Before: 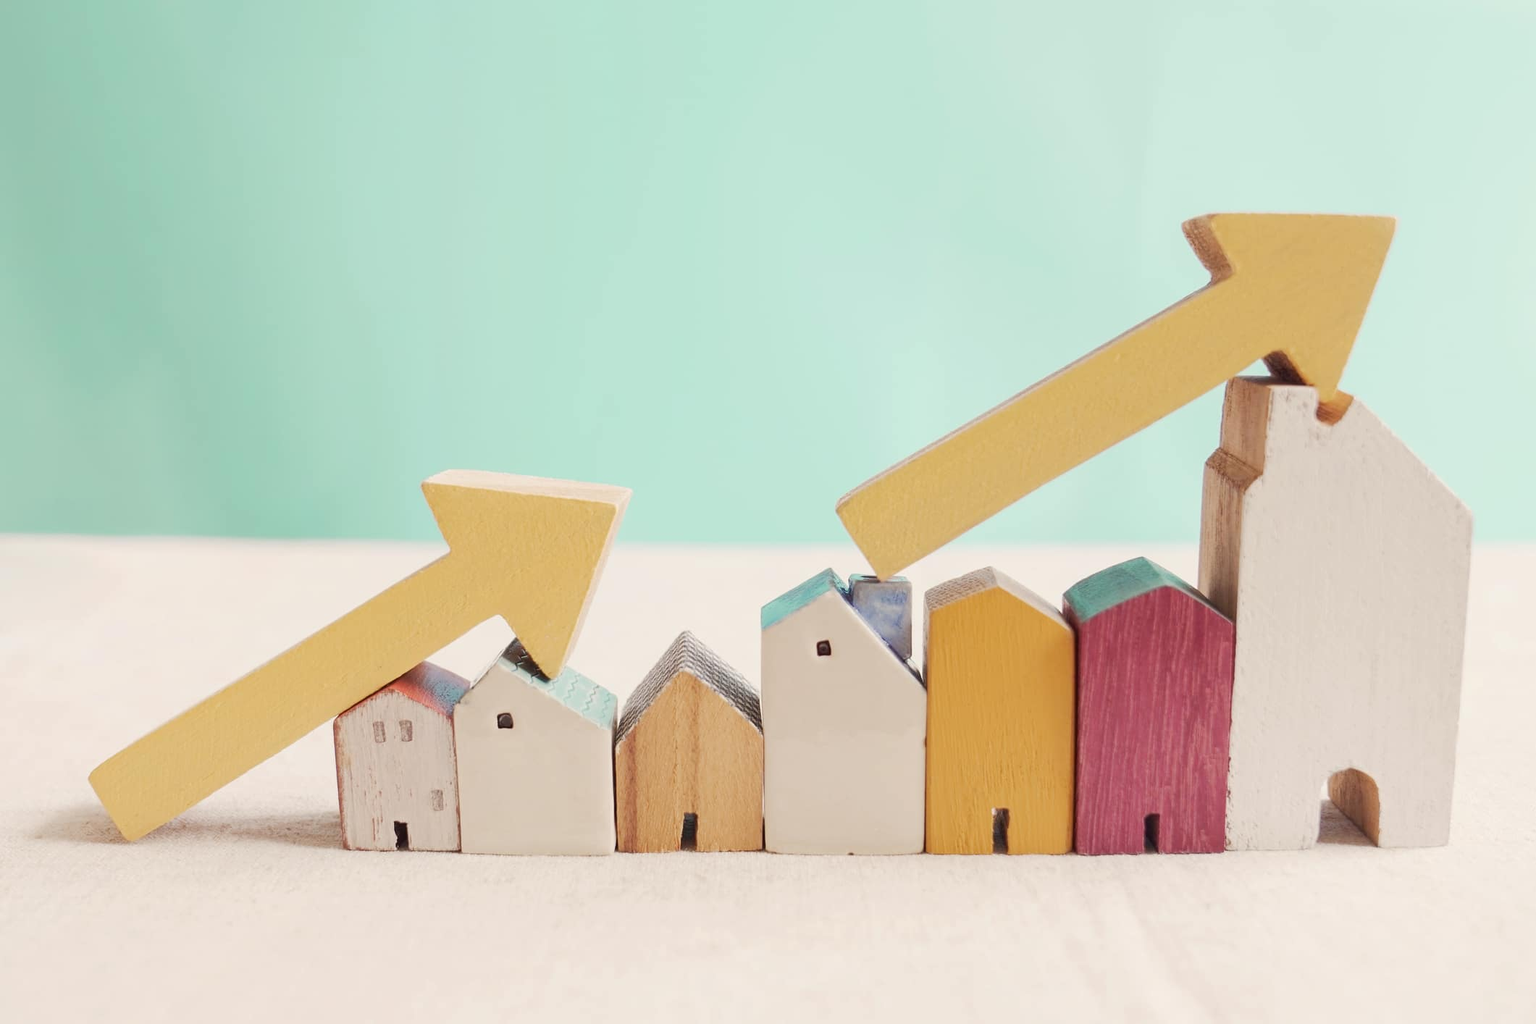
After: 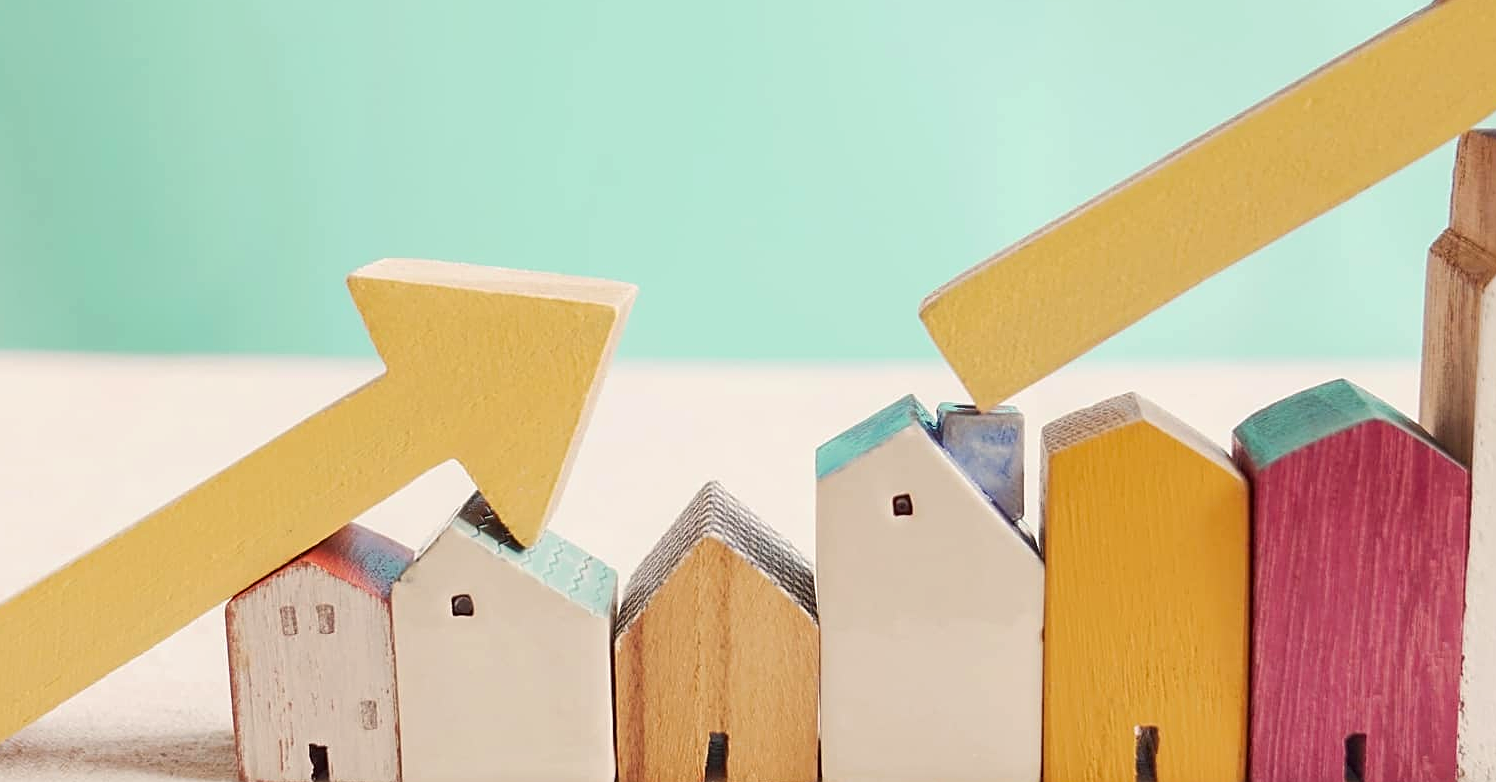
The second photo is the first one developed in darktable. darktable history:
local contrast: highlights 100%, shadows 100%, detail 120%, midtone range 0.2
crop: left 11.123%, top 27.61%, right 18.3%, bottom 17.034%
contrast brightness saturation: saturation 0.18
sharpen: on, module defaults
